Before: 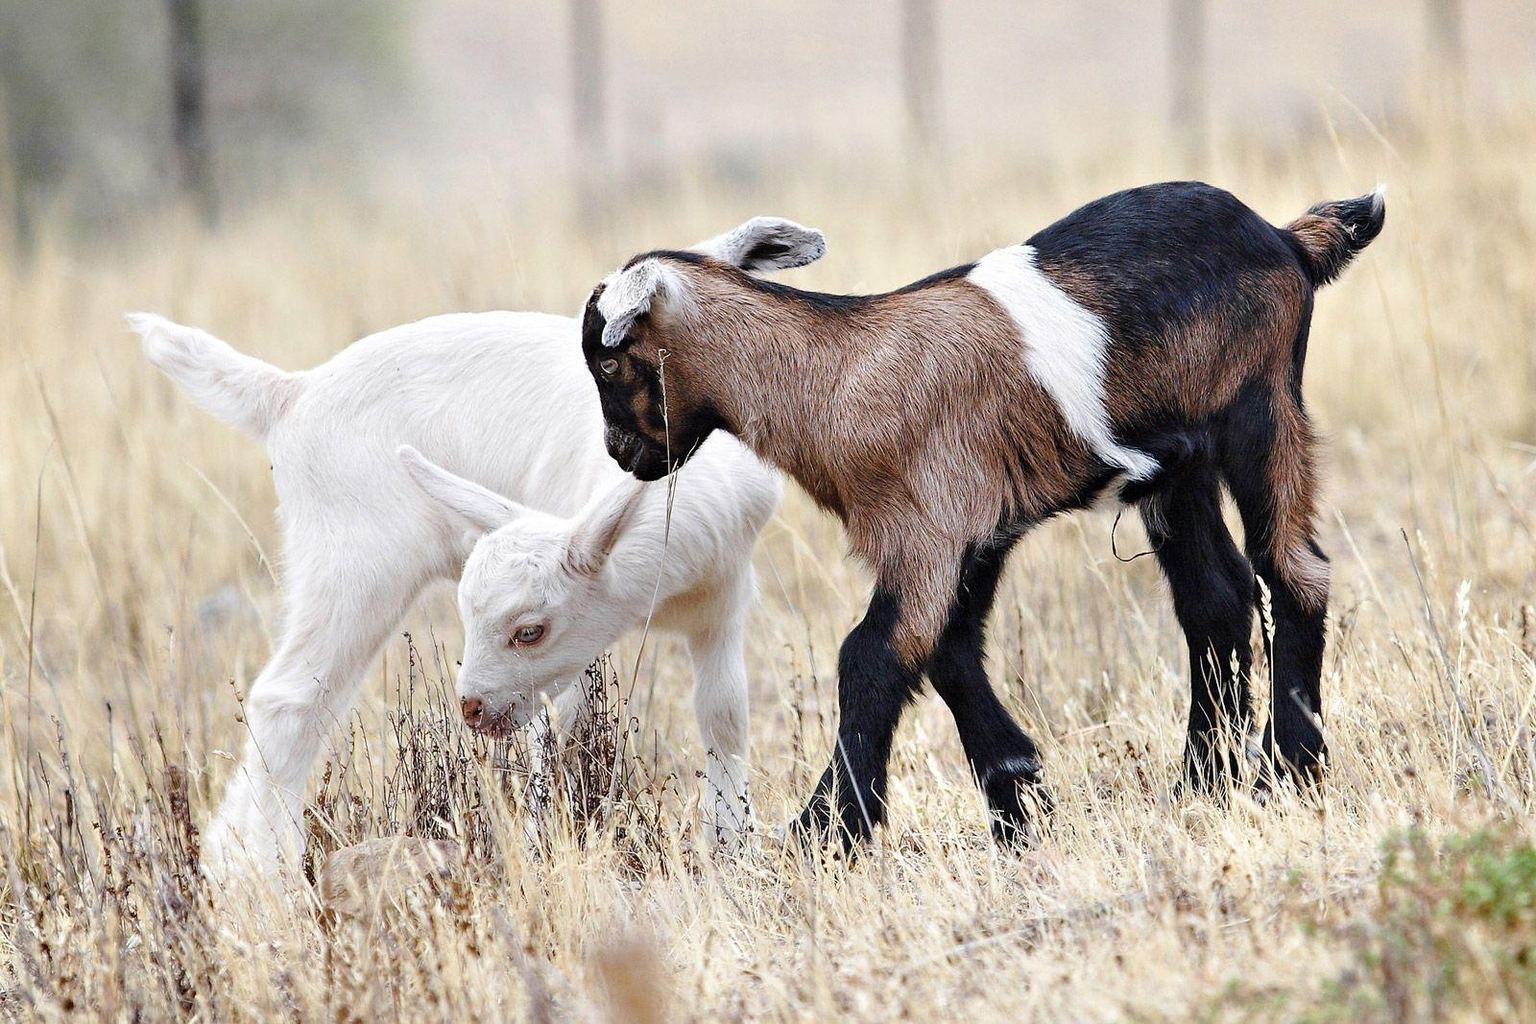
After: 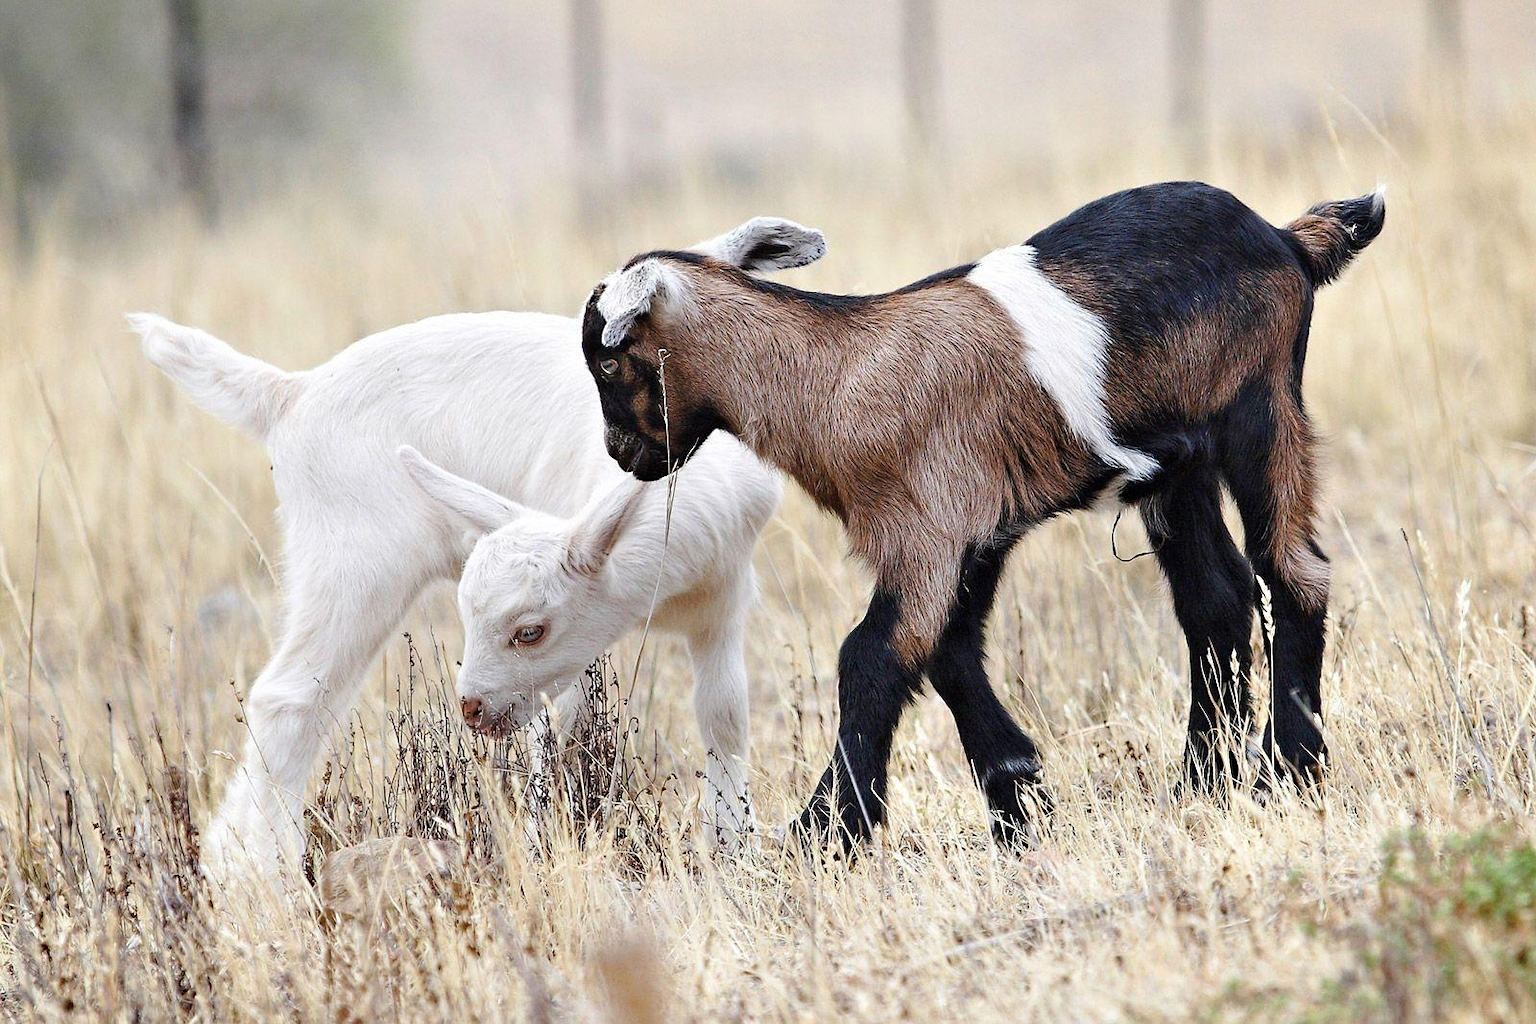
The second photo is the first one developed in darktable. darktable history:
sharpen: radius 5.294, amount 0.315, threshold 26.257
